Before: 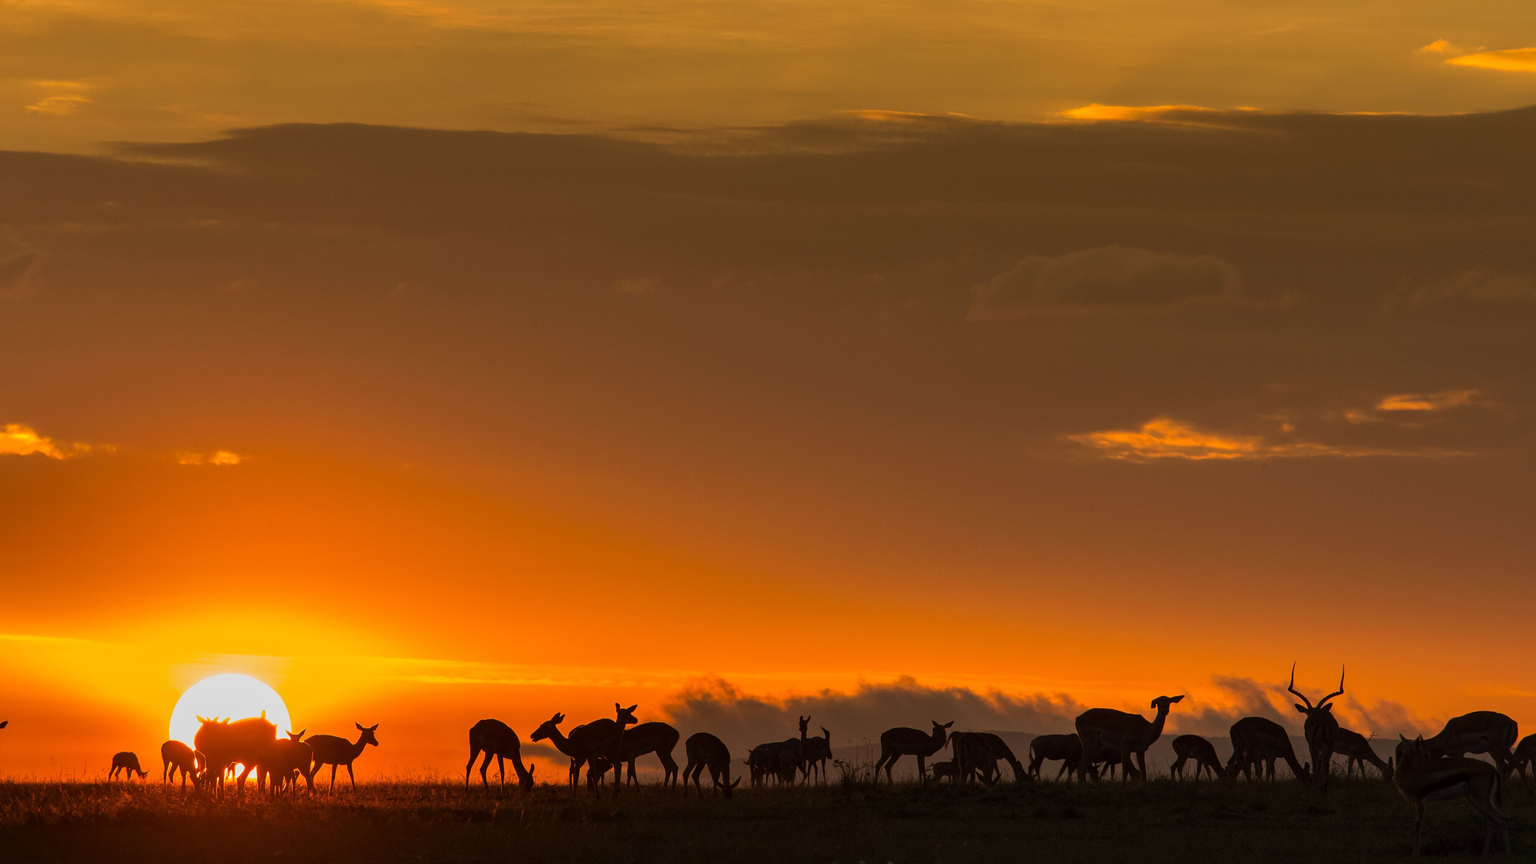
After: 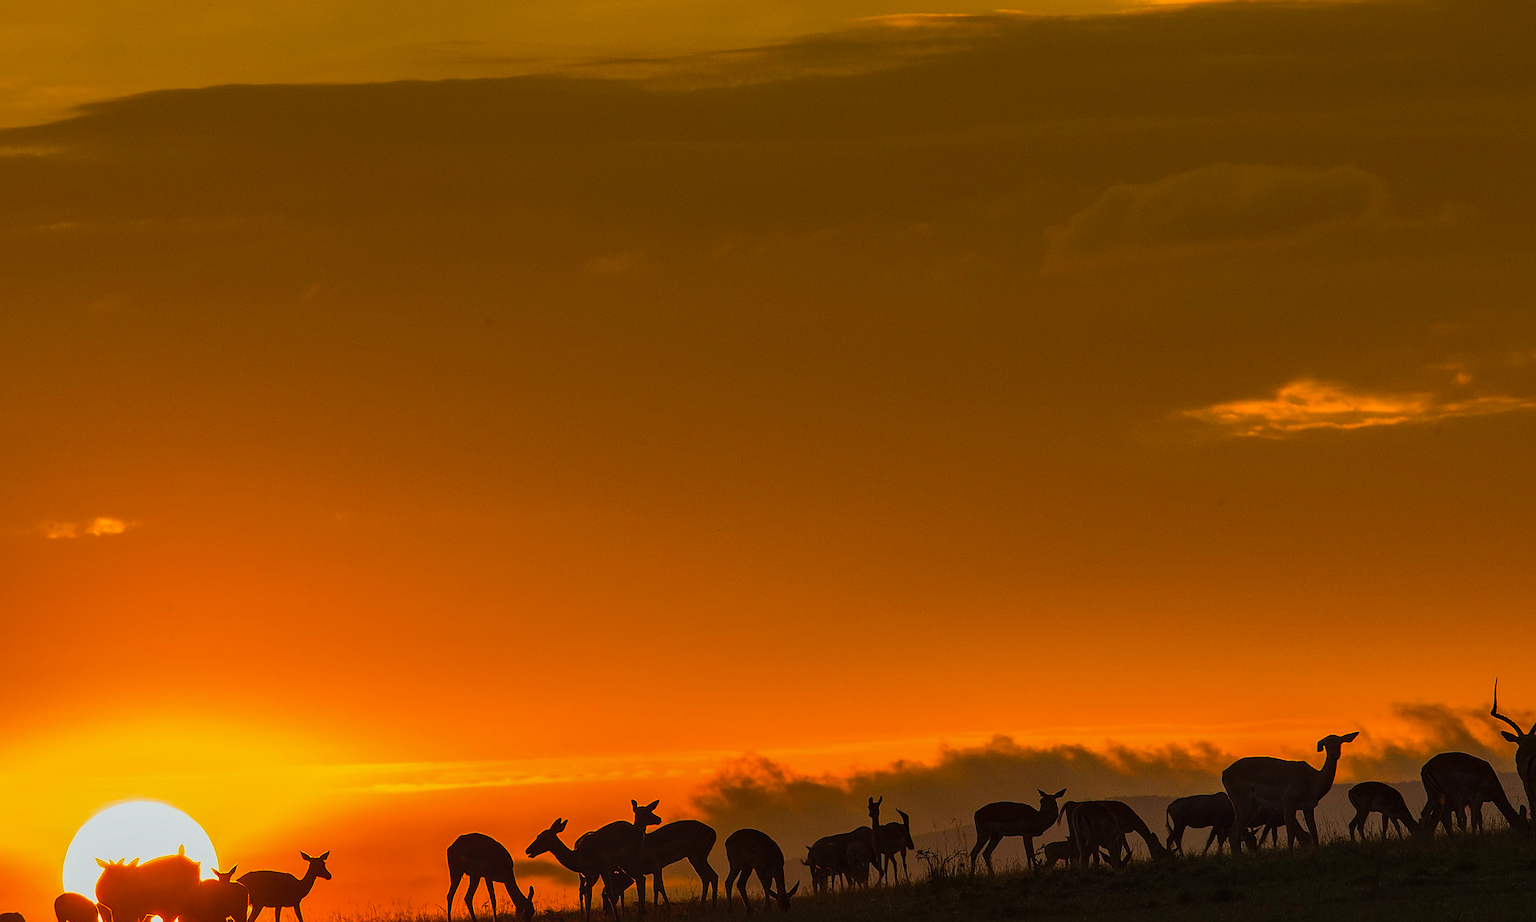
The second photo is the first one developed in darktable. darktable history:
crop: left 6.446%, top 8.188%, right 9.538%, bottom 3.548%
local contrast: detail 110%
color balance rgb: linear chroma grading › global chroma 15%, perceptual saturation grading › global saturation 30%
rotate and perspective: rotation -4.57°, crop left 0.054, crop right 0.944, crop top 0.087, crop bottom 0.914
sharpen: radius 1.4, amount 1.25, threshold 0.7
white balance: red 0.978, blue 0.999
